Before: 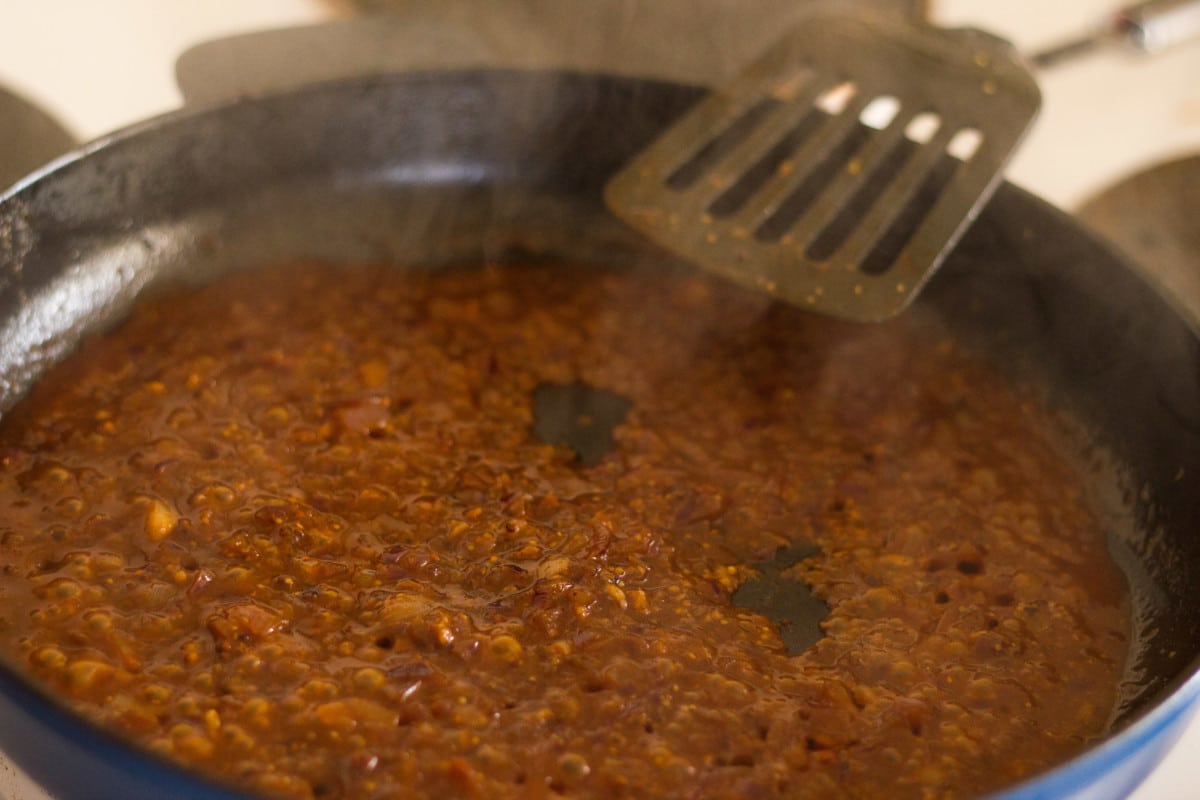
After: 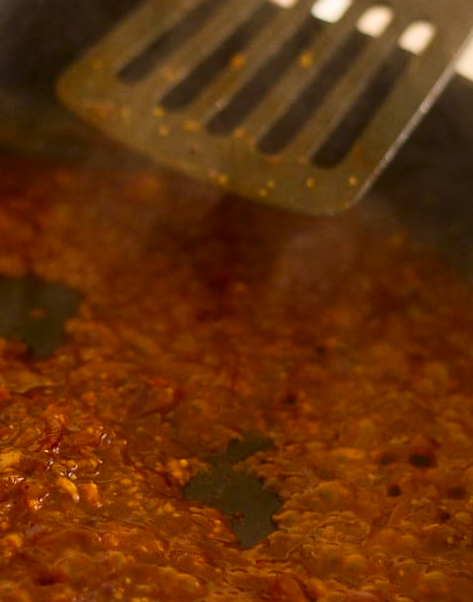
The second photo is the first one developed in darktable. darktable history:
contrast brightness saturation: contrast 0.16, saturation 0.32
crop: left 45.721%, top 13.393%, right 14.118%, bottom 10.01%
